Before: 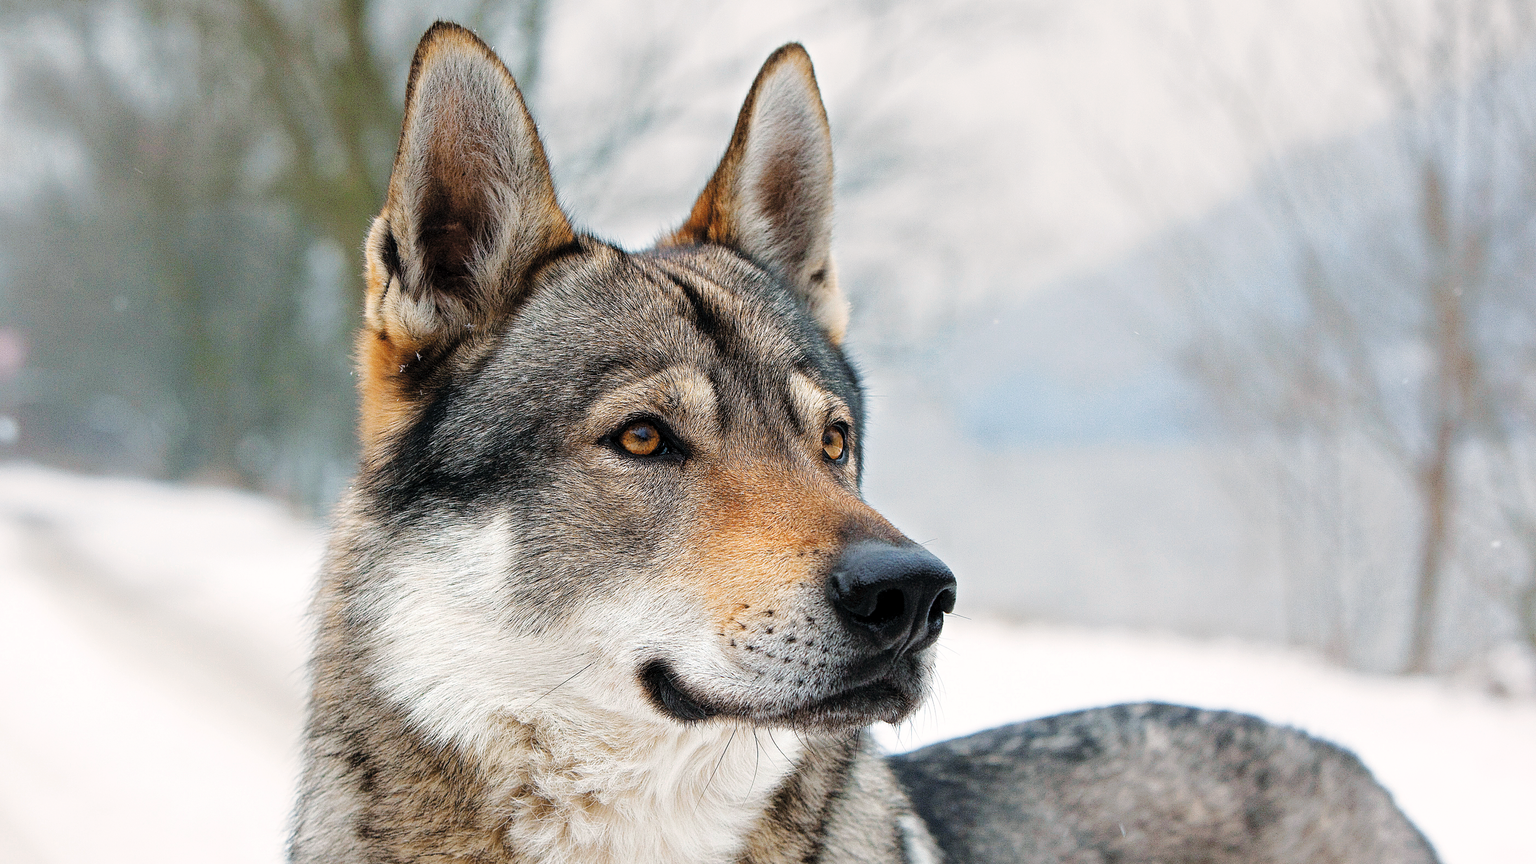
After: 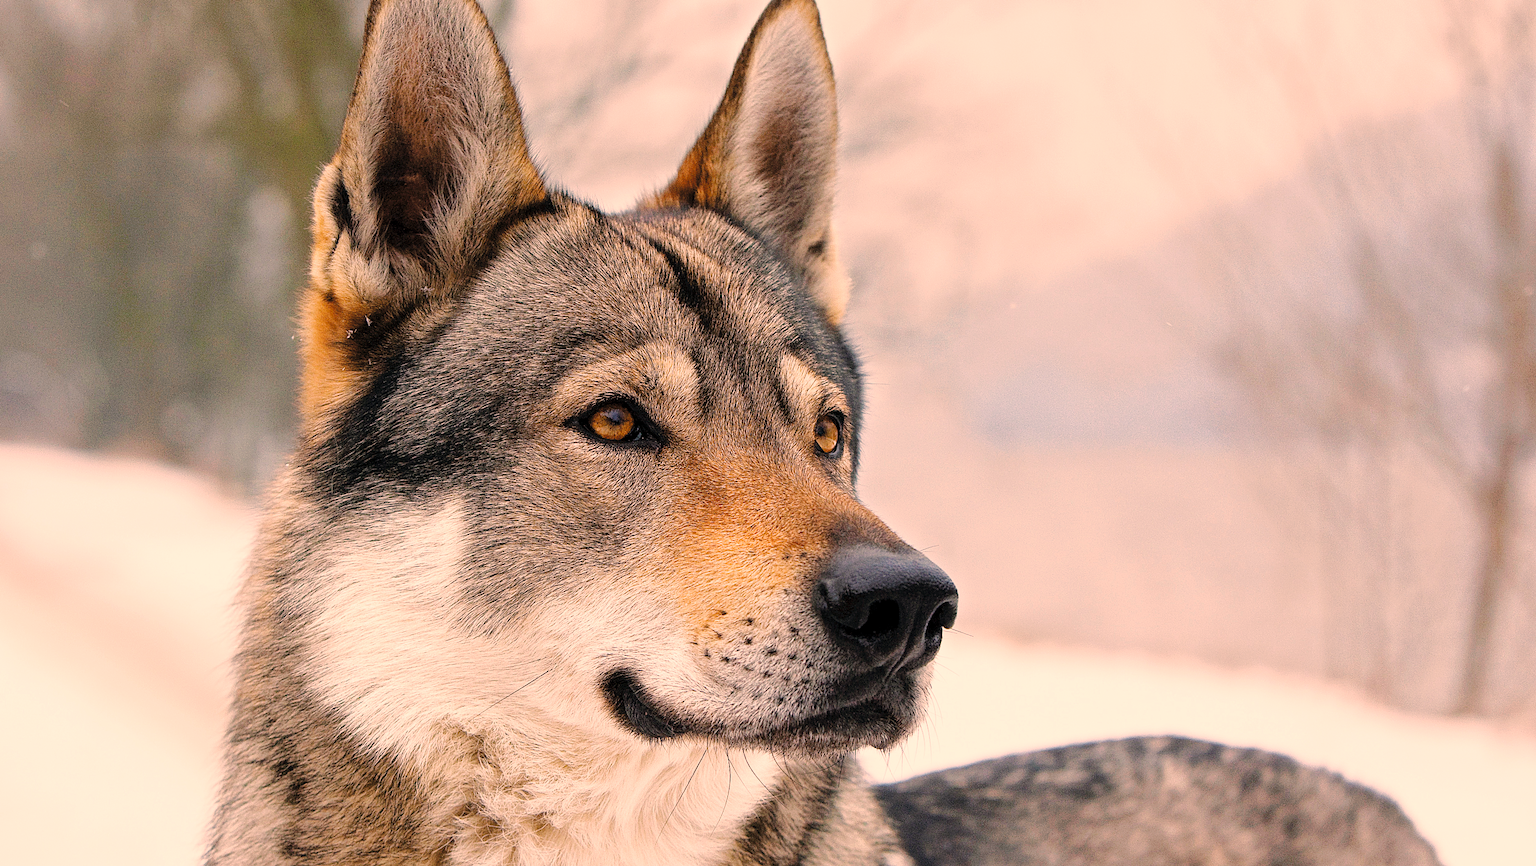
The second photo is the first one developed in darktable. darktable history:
crop and rotate: angle -2.06°, left 3.154%, top 3.716%, right 1.427%, bottom 0.601%
color correction: highlights a* 17.63, highlights b* 18.78
